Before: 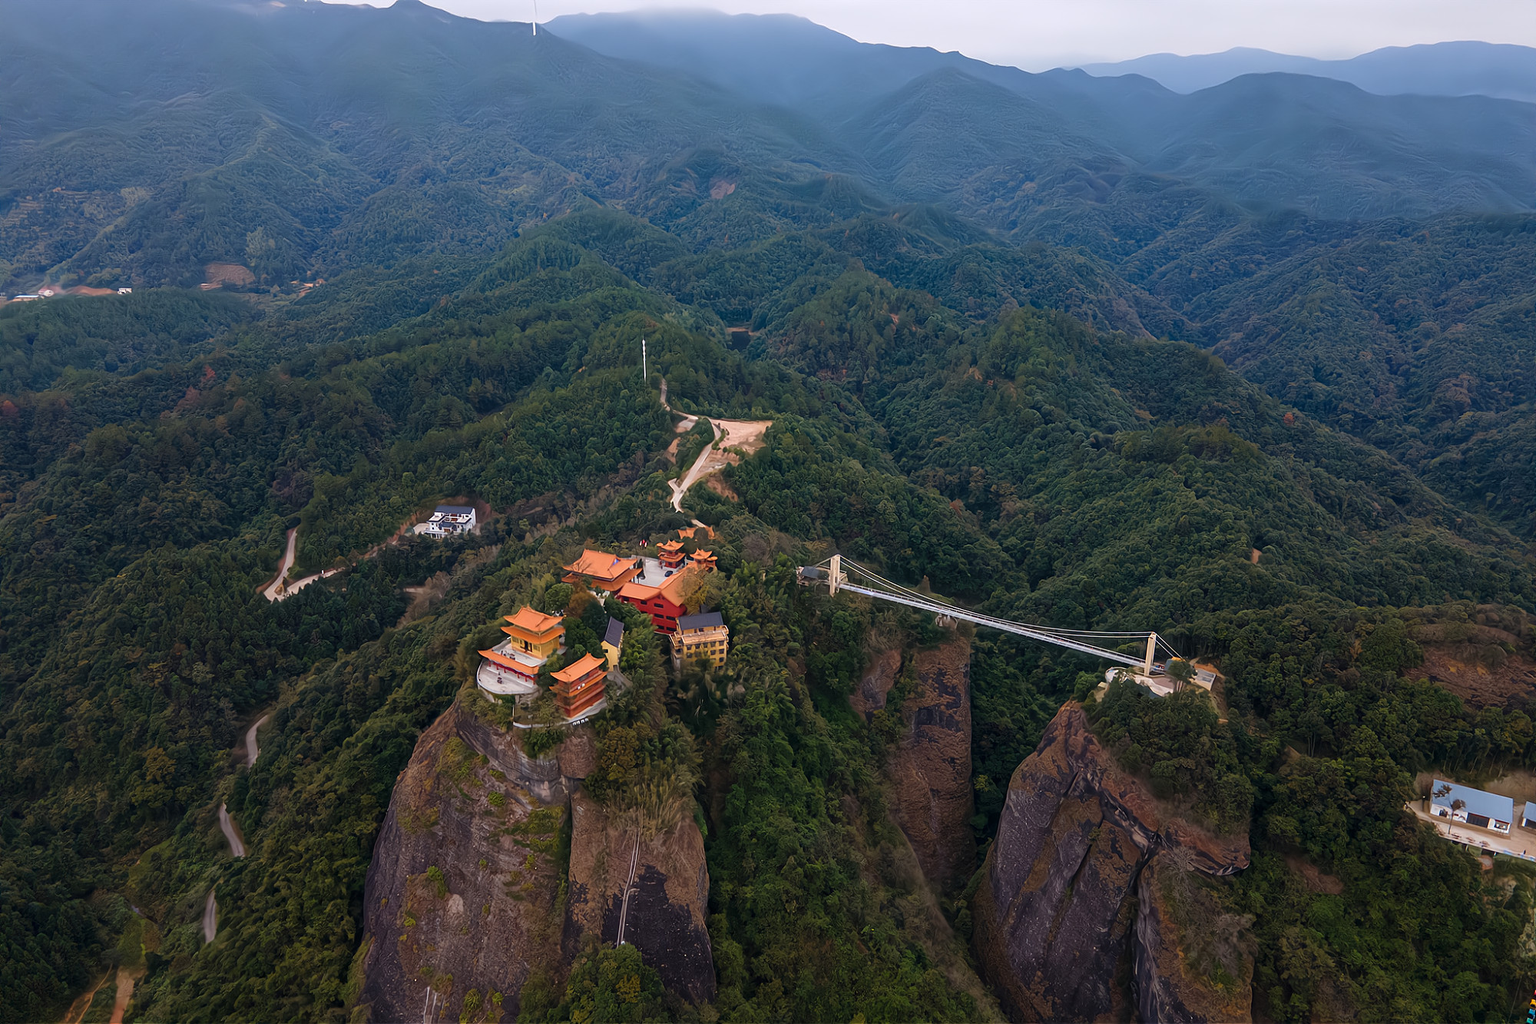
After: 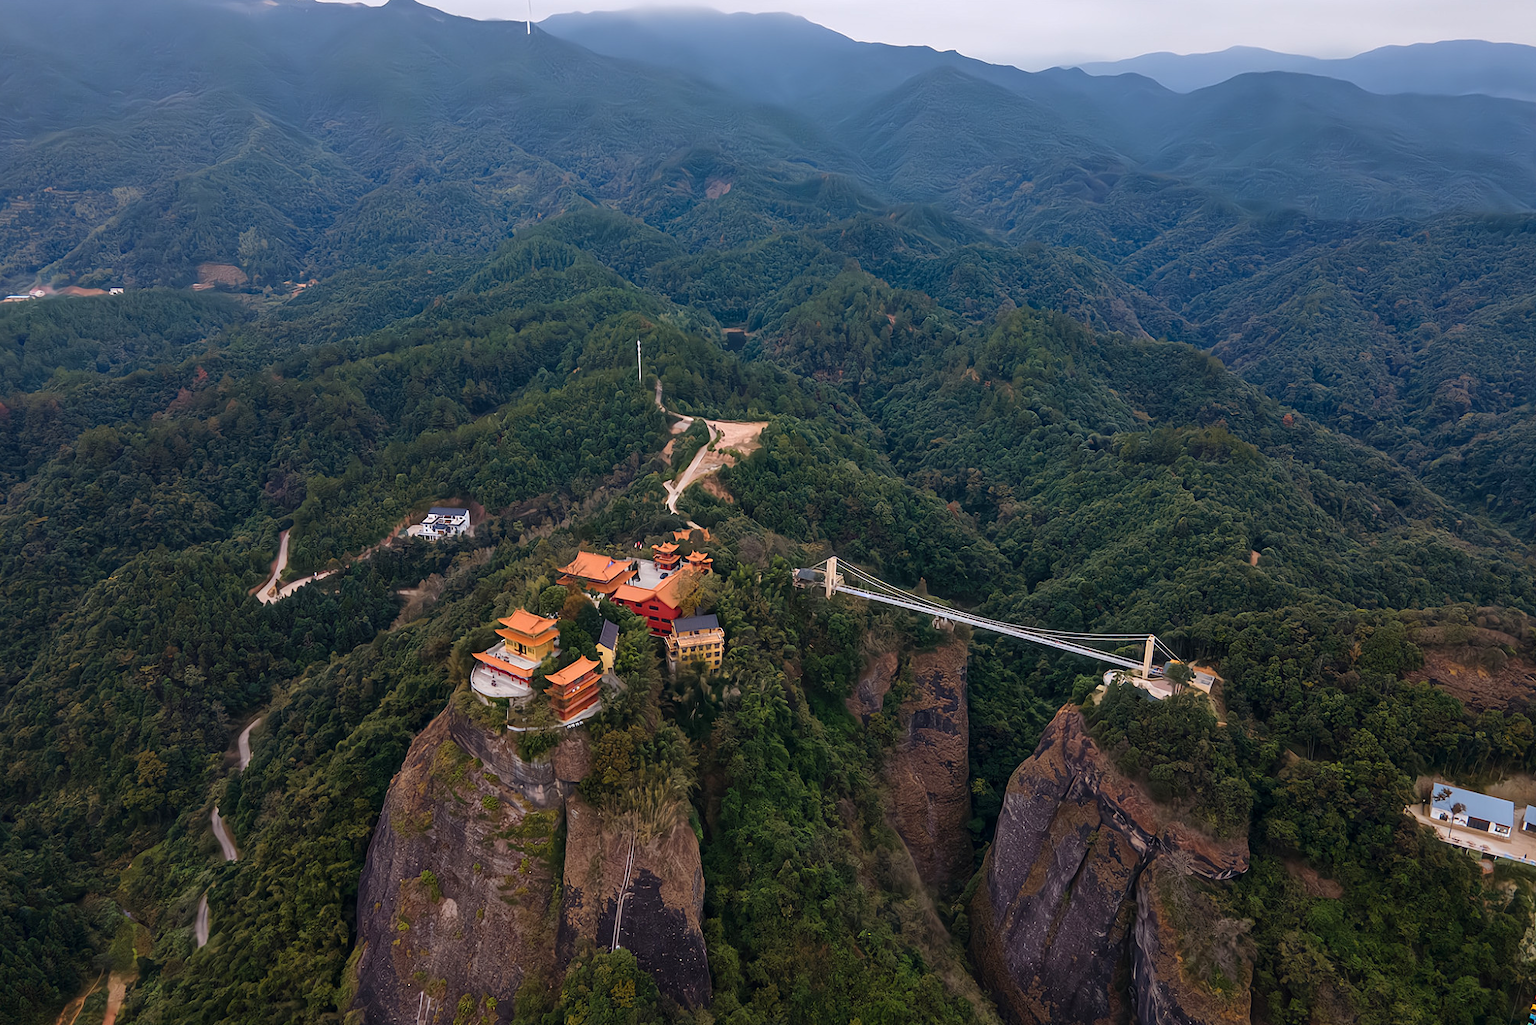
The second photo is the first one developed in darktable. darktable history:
contrast brightness saturation: contrast 0.03, brightness -0.04
shadows and highlights: shadows 37.27, highlights -28.18, soften with gaussian
crop and rotate: left 0.614%, top 0.179%, bottom 0.309%
